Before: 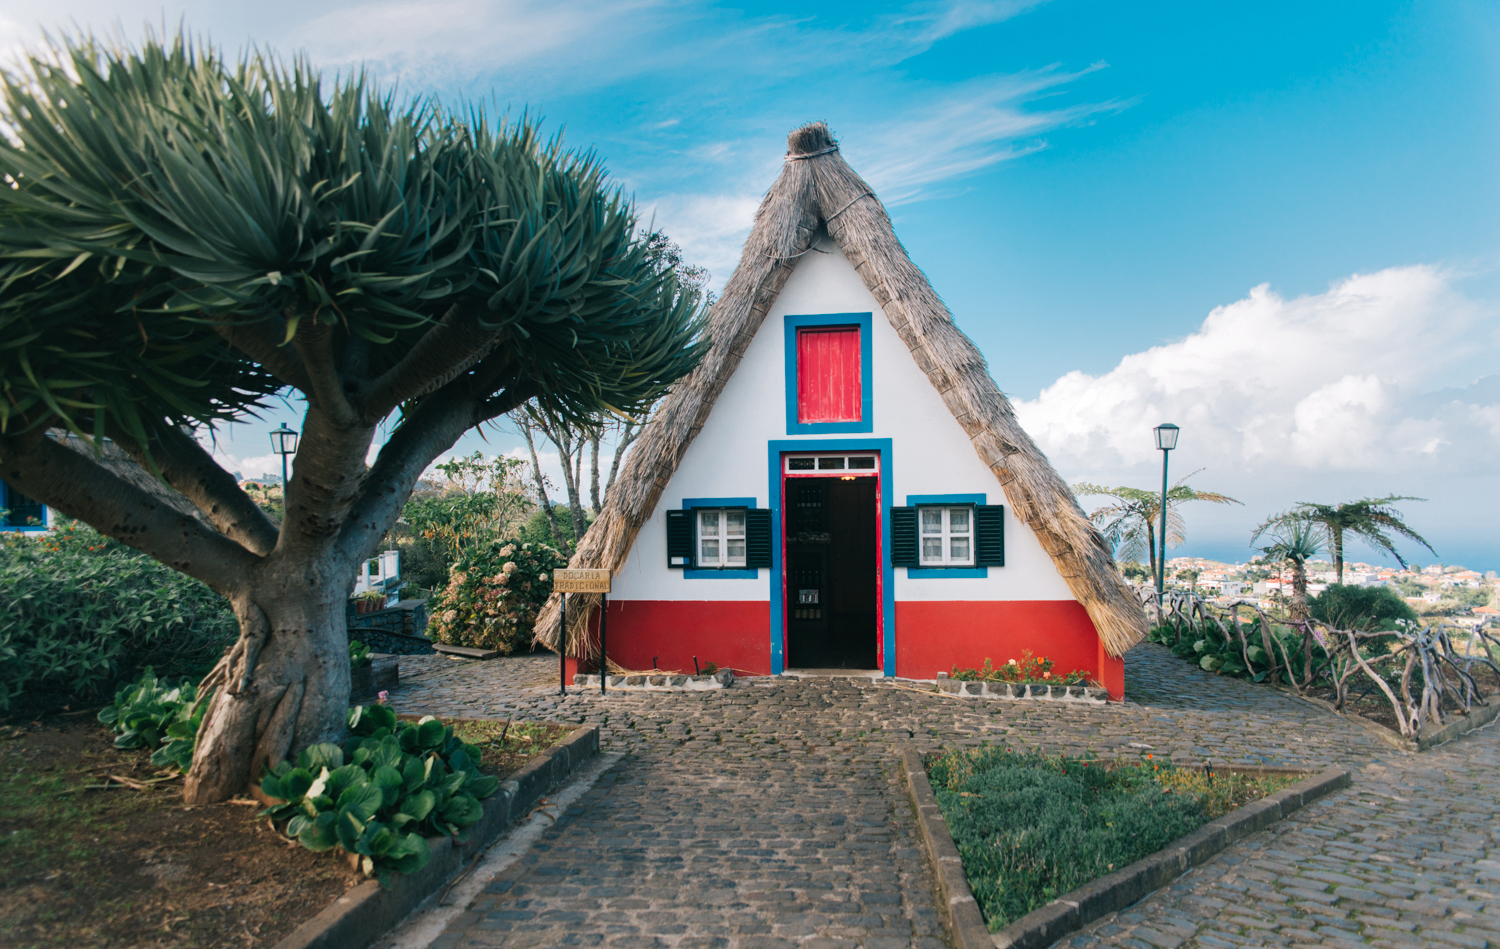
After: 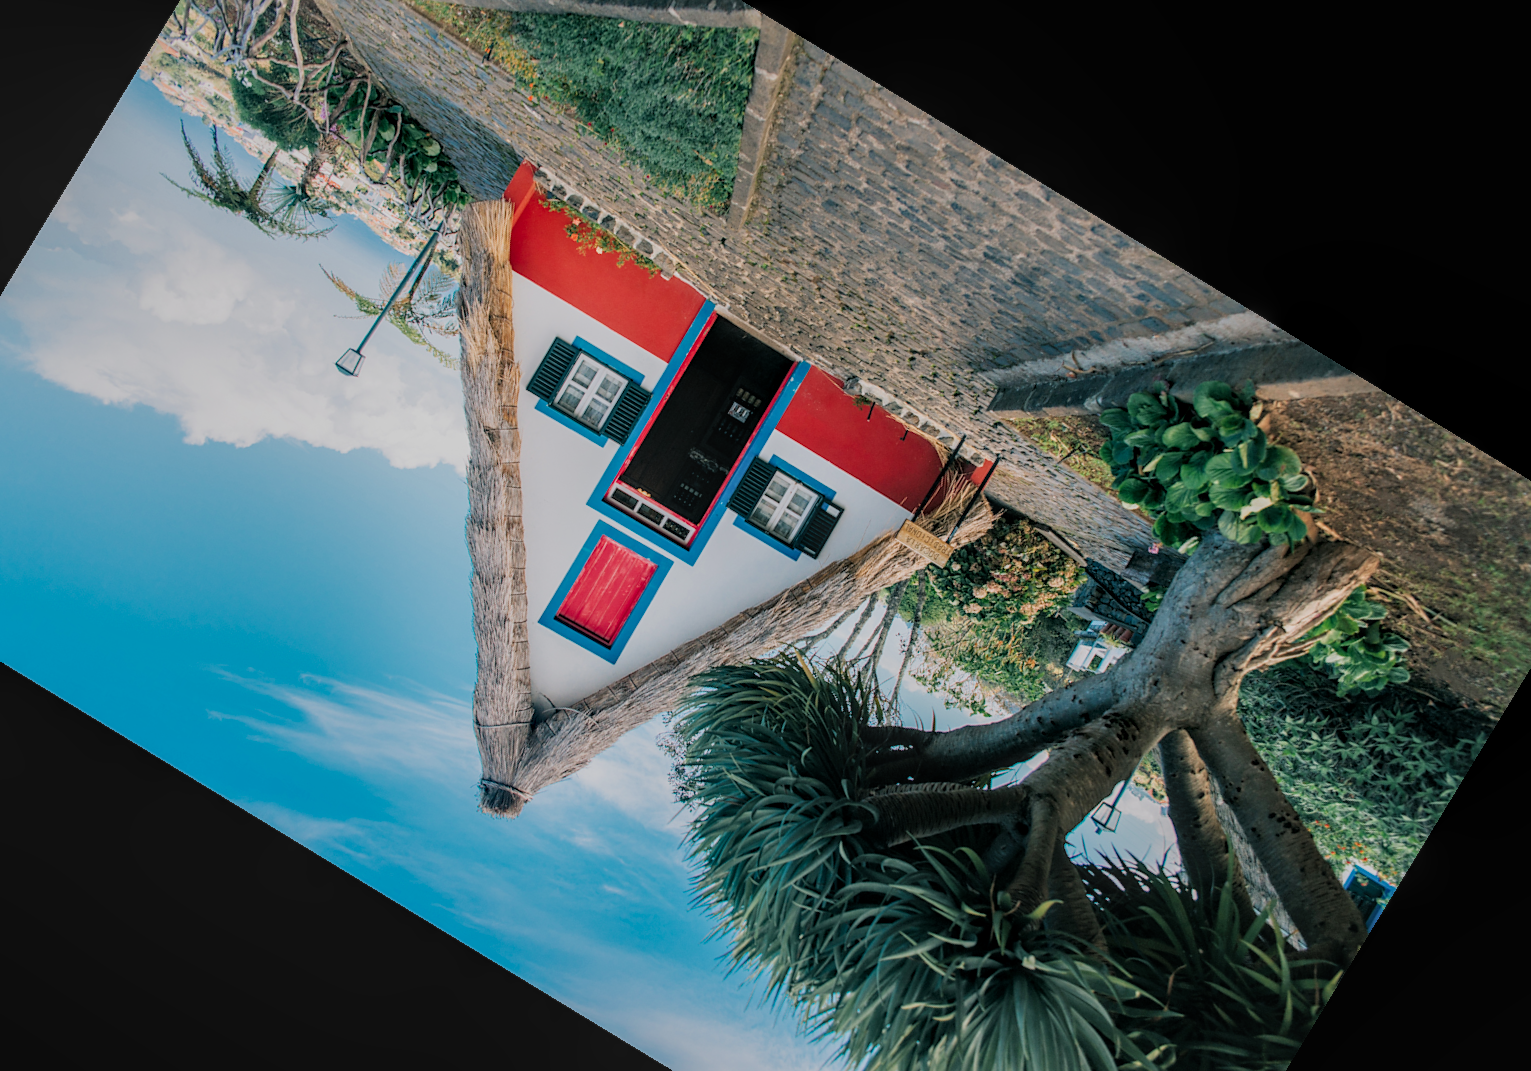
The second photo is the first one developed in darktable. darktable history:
exposure: black level correction 0.001, exposure 0.5 EV, compensate exposure bias true, compensate highlight preservation false
crop and rotate: angle 148.68°, left 9.111%, top 15.603%, right 4.588%, bottom 17.041%
sharpen: radius 1.458, amount 0.398, threshold 1.271
local contrast: highlights 0%, shadows 0%, detail 133%
filmic rgb: black relative exposure -8.79 EV, white relative exposure 4.98 EV, threshold 3 EV, target black luminance 0%, hardness 3.77, latitude 66.33%, contrast 0.822, shadows ↔ highlights balance 20%, color science v5 (2021), contrast in shadows safe, contrast in highlights safe, enable highlight reconstruction true
